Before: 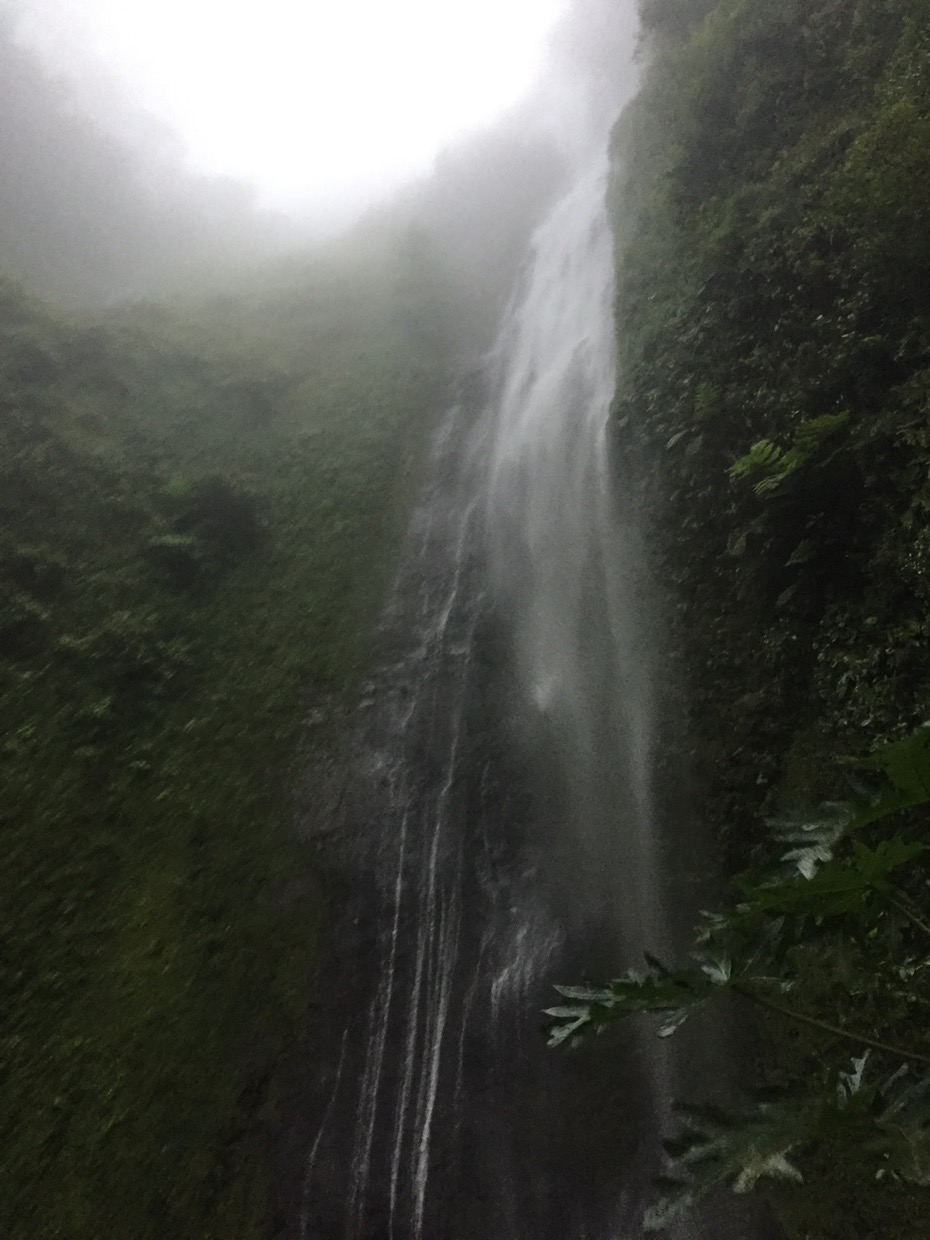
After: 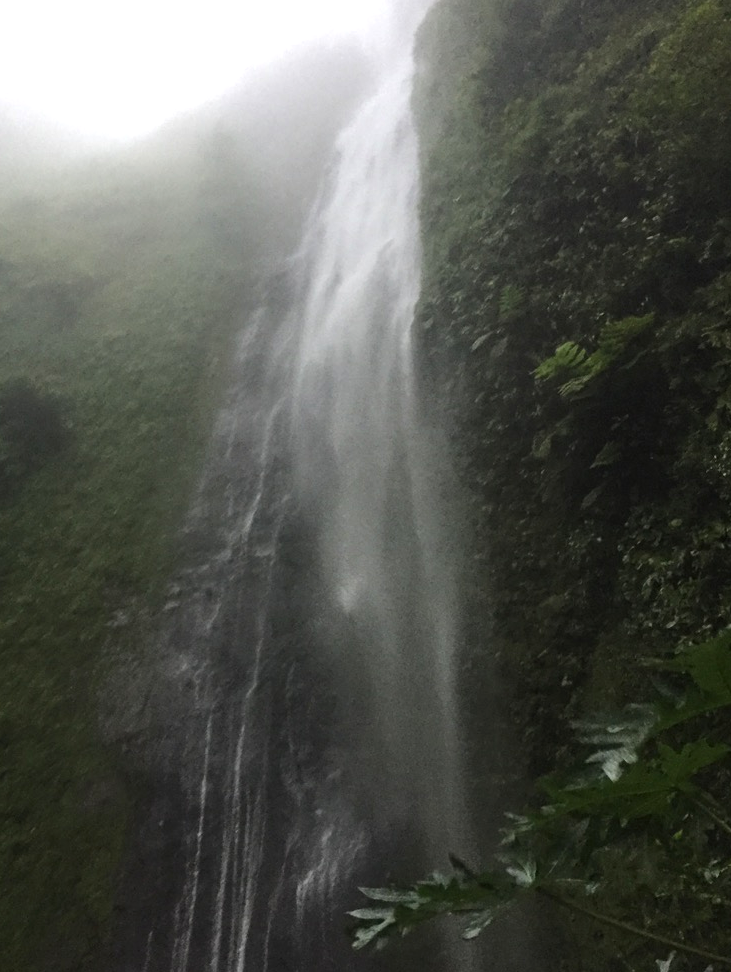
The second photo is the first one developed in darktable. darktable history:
crop and rotate: left 20.972%, top 7.906%, right 0.407%, bottom 13.631%
exposure: black level correction 0, exposure 0.499 EV, compensate highlight preservation false
